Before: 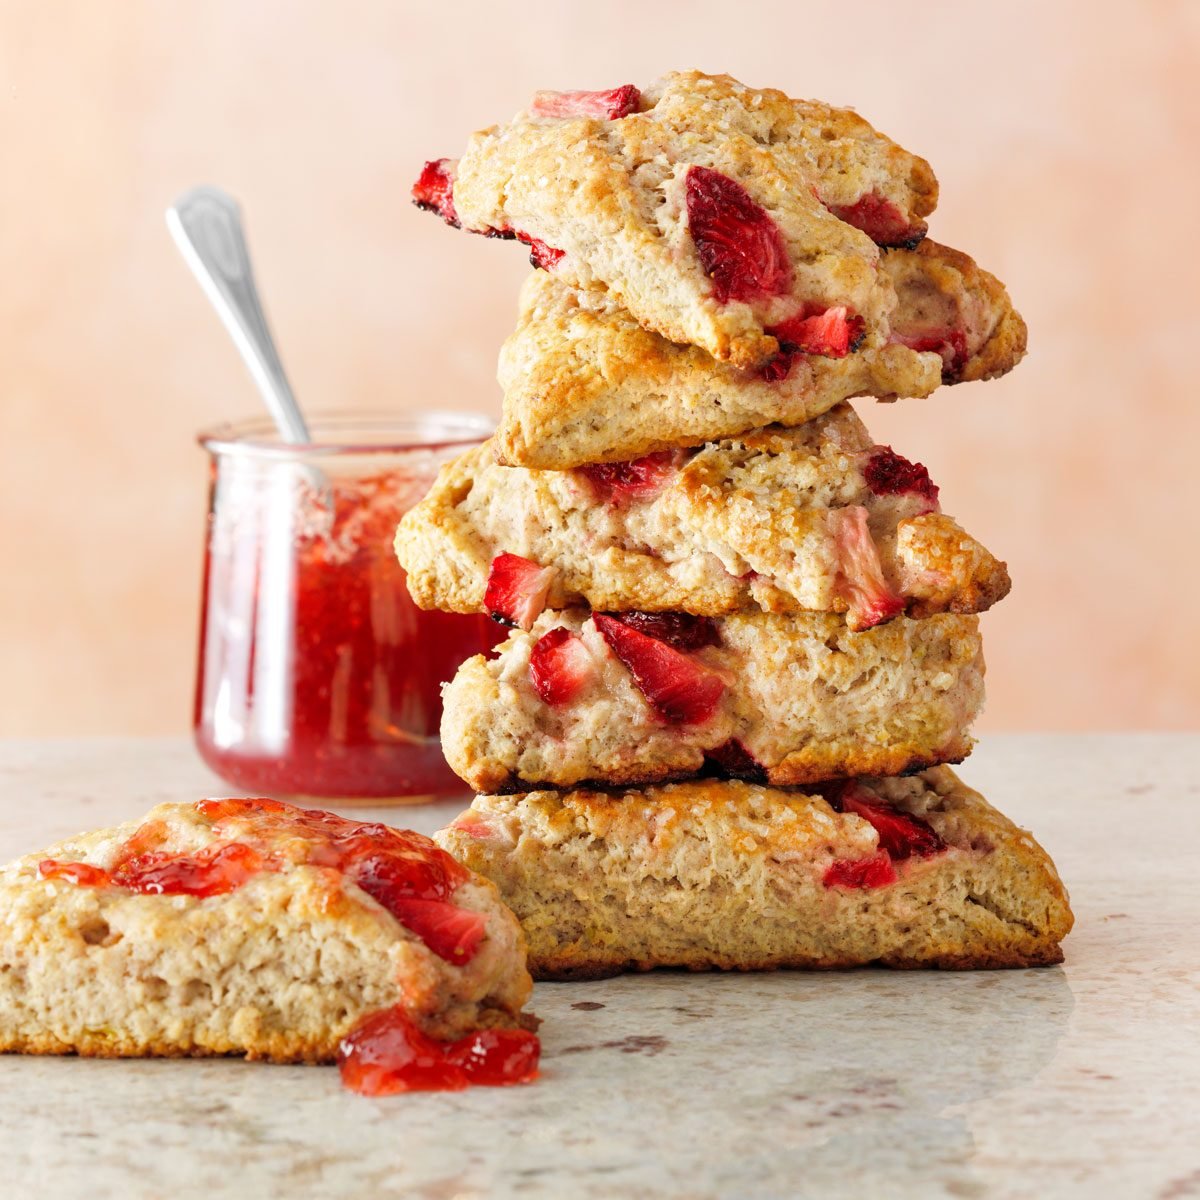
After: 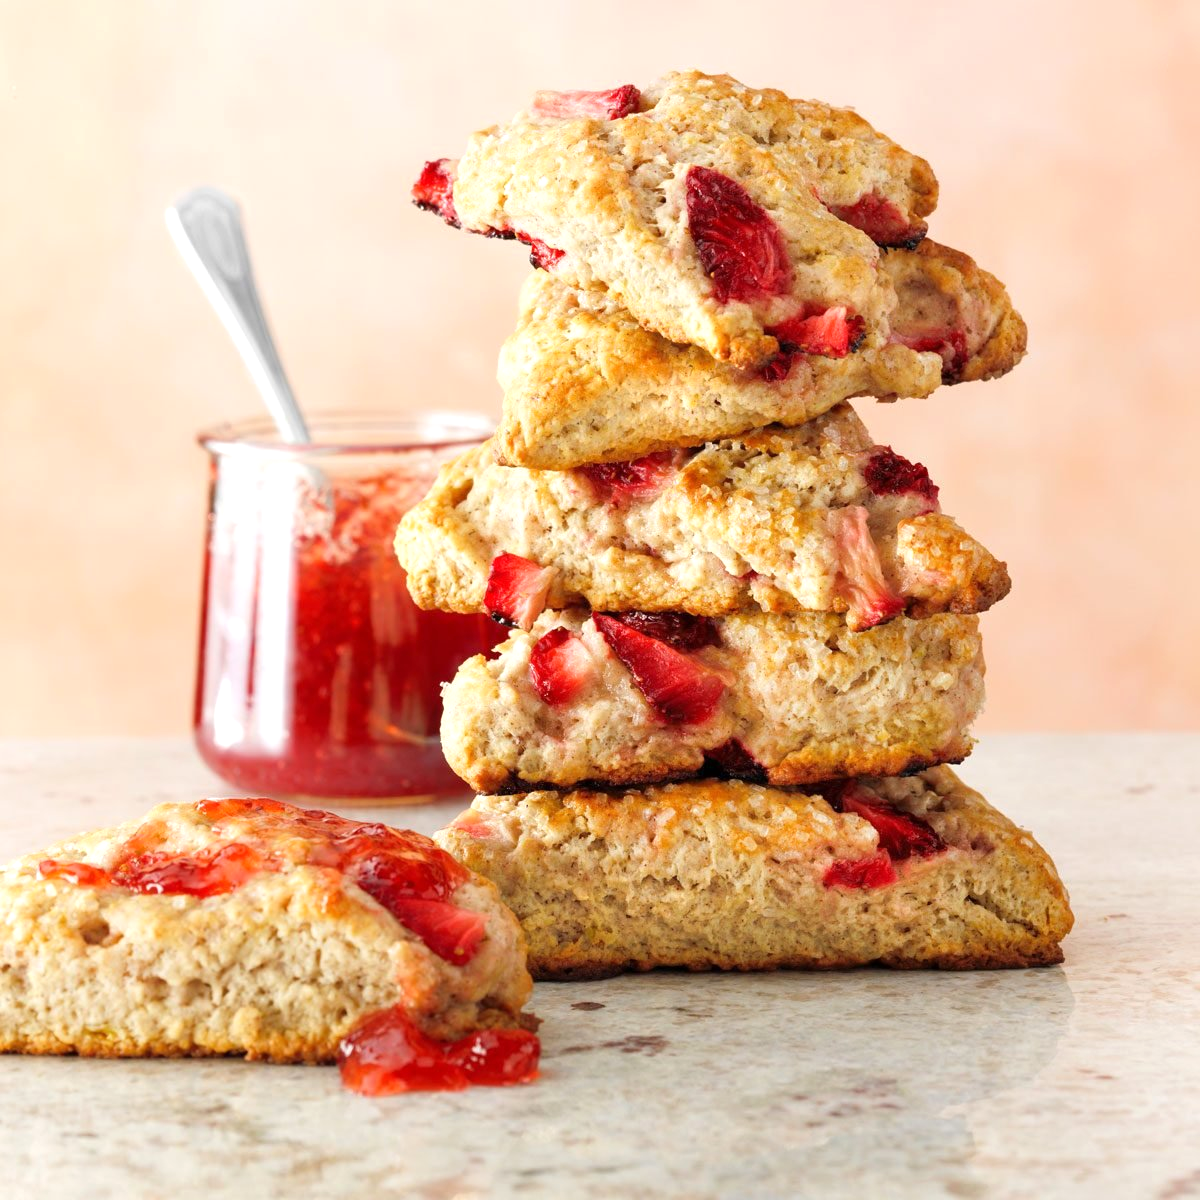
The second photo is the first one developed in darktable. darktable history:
exposure: exposure 0.242 EV, compensate highlight preservation false
